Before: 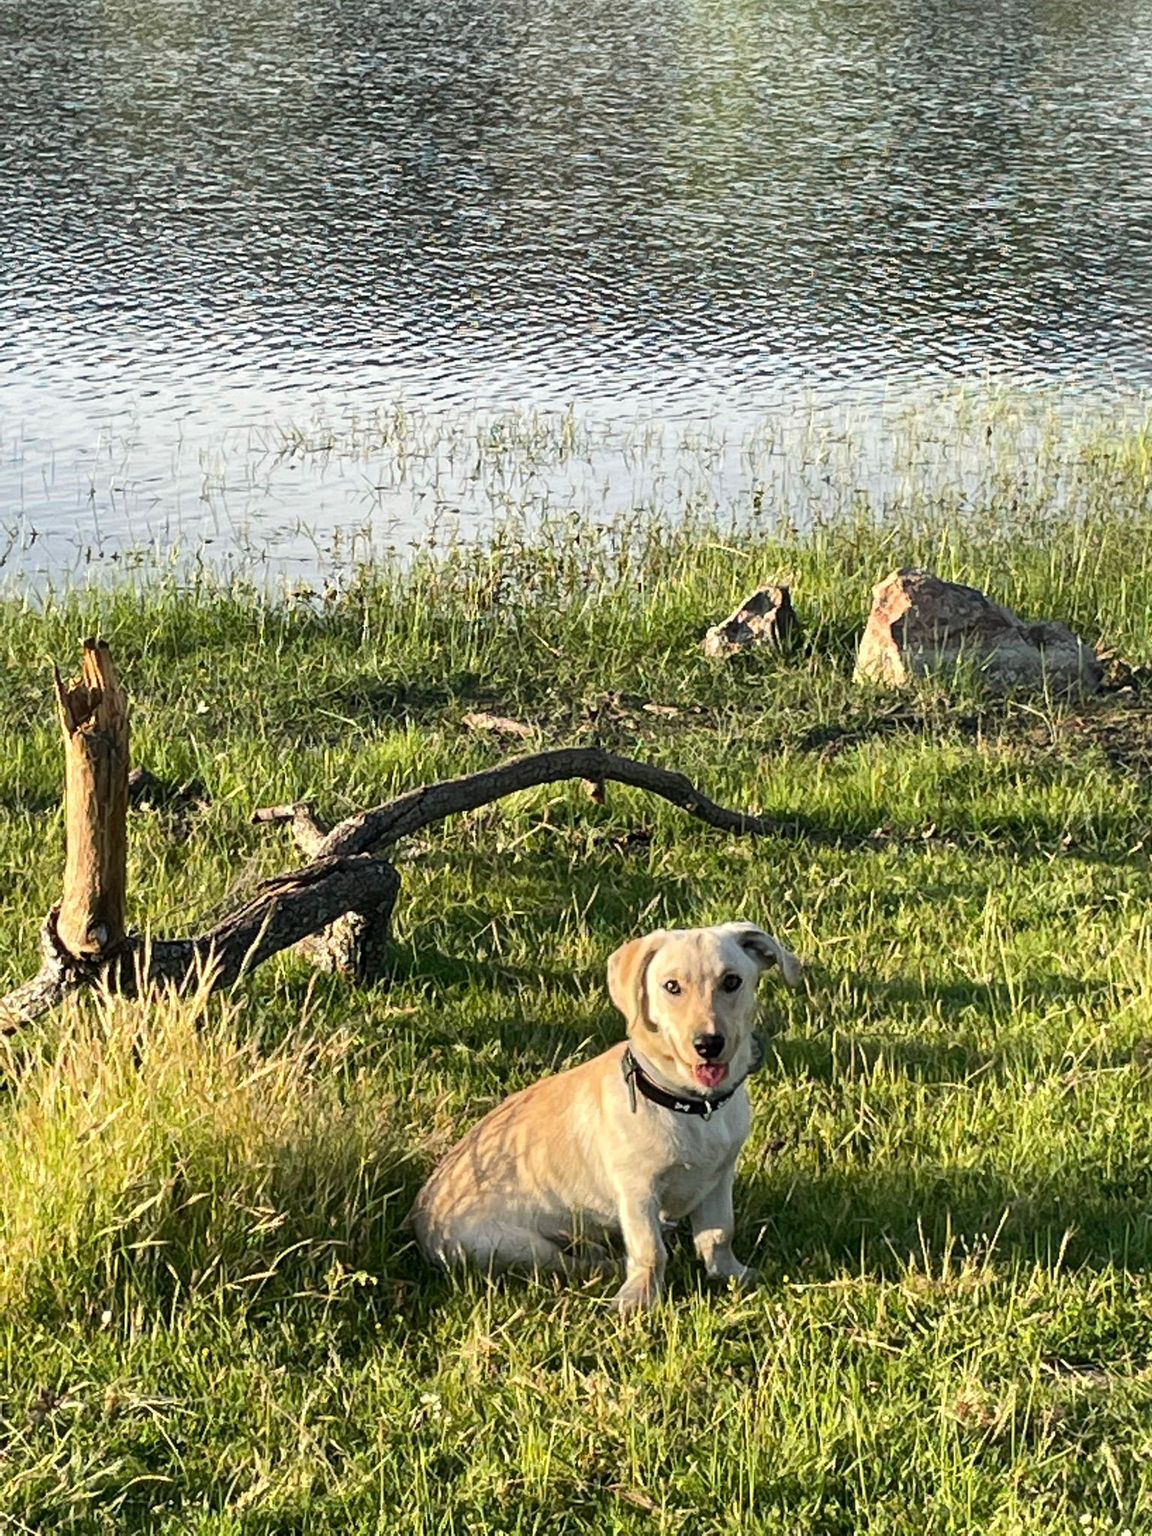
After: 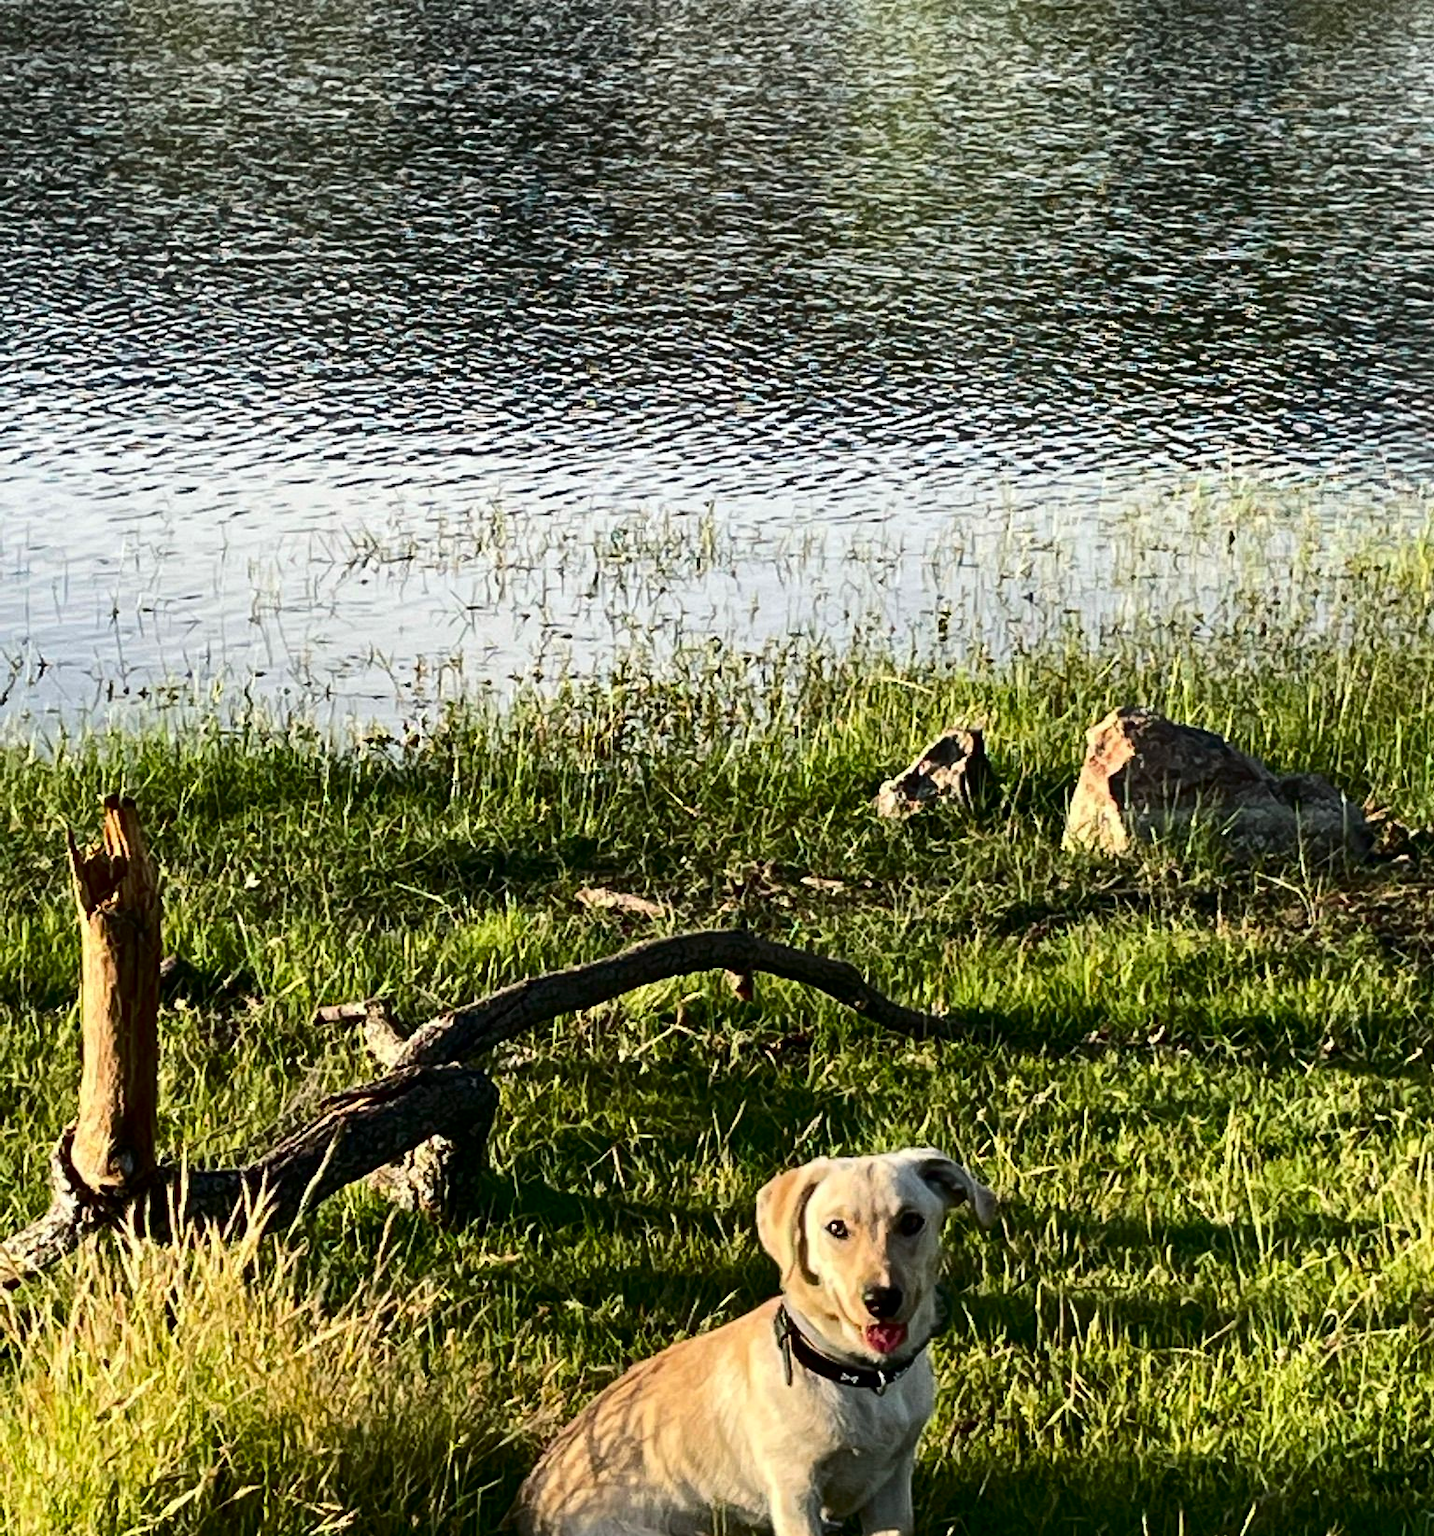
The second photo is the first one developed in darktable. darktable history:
crop: bottom 19.644%
contrast brightness saturation: contrast 0.19, brightness -0.24, saturation 0.11
